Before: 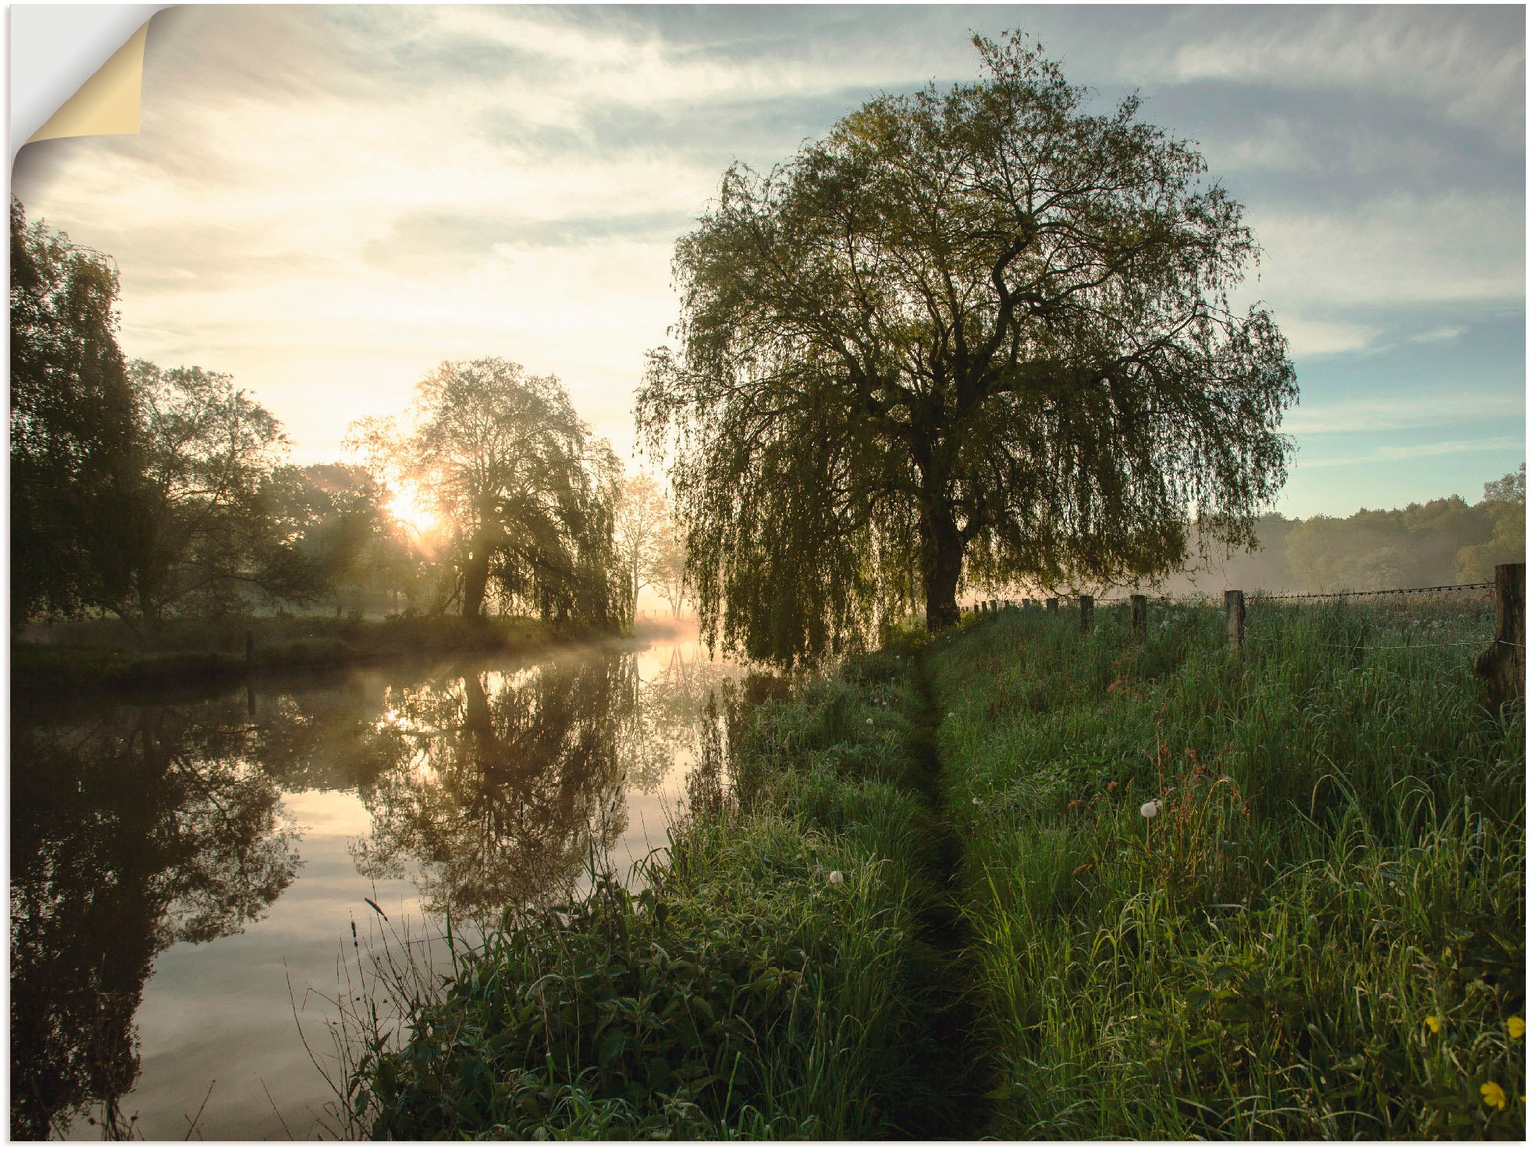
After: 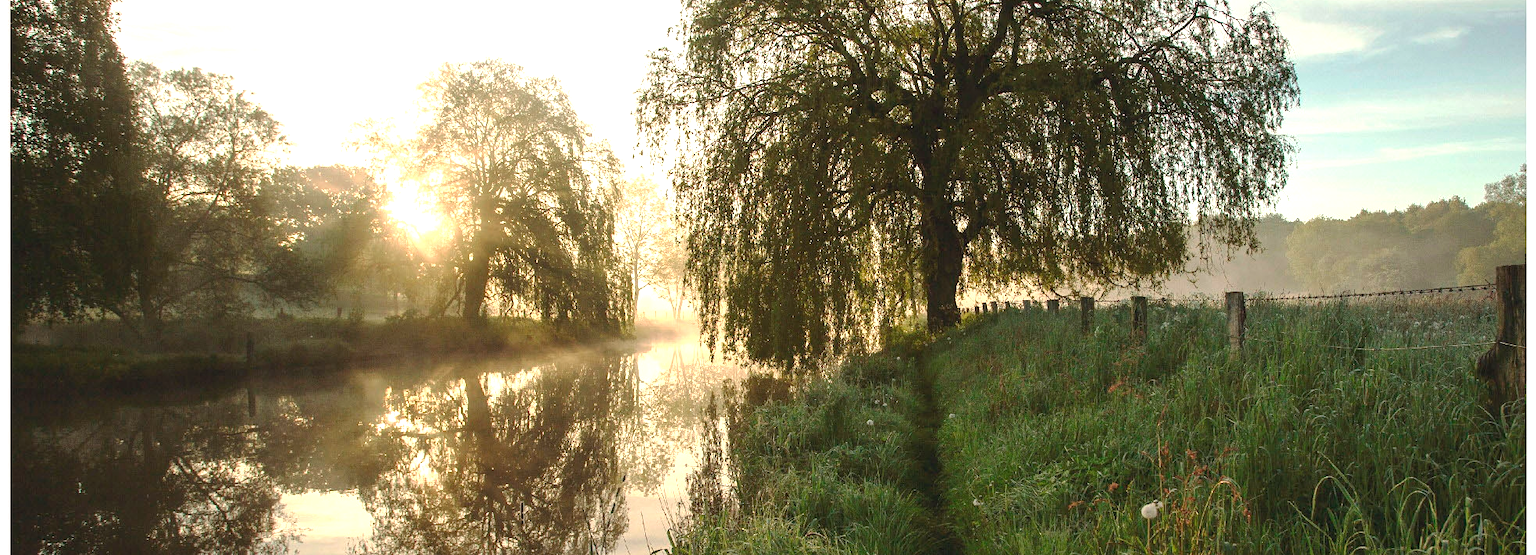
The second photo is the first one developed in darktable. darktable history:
exposure: black level correction 0, exposure 0.7 EV, compensate exposure bias true, compensate highlight preservation false
crop and rotate: top 26.056%, bottom 25.543%
